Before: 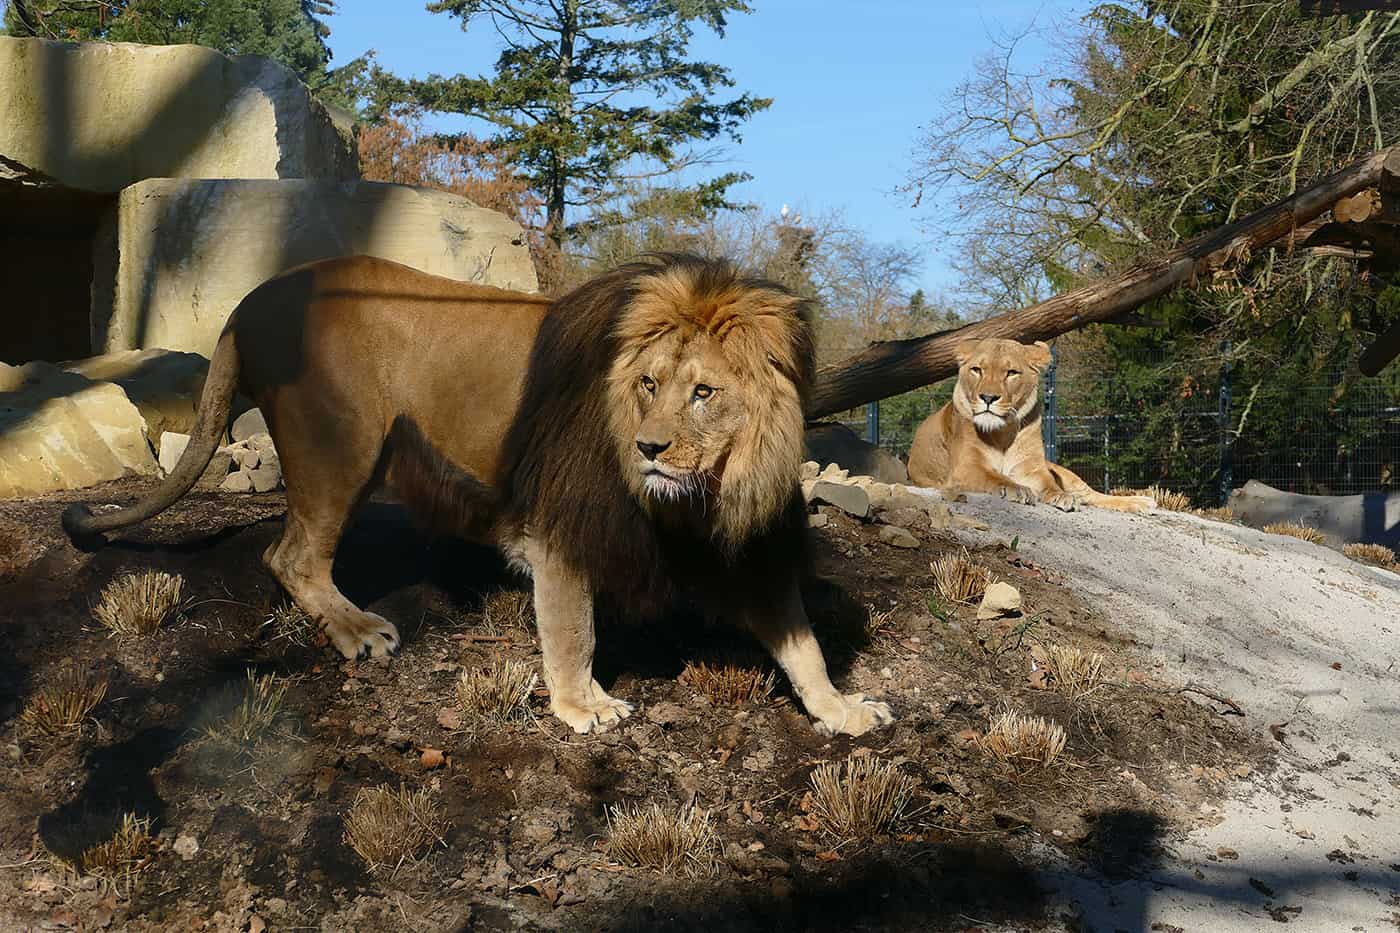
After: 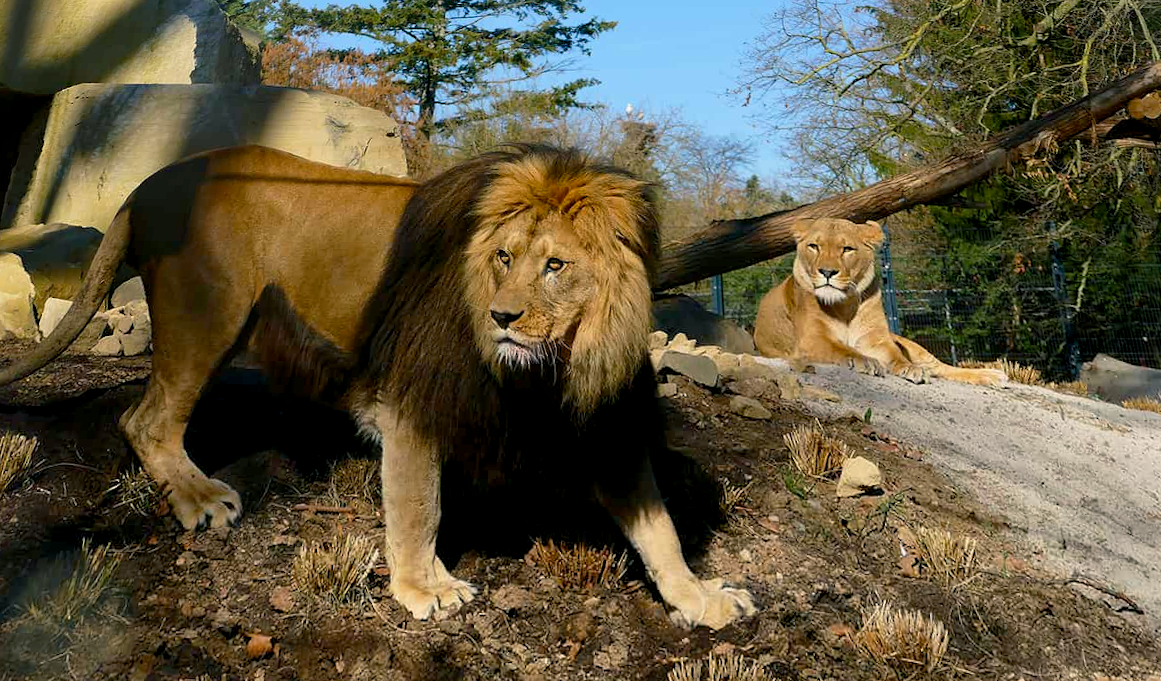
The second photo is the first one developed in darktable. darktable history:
rotate and perspective: rotation 0.72°, lens shift (vertical) -0.352, lens shift (horizontal) -0.051, crop left 0.152, crop right 0.859, crop top 0.019, crop bottom 0.964
crop: top 3.857%, bottom 21.132%
color balance rgb: shadows lift › chroma 2%, shadows lift › hue 217.2°, power › hue 60°, highlights gain › chroma 1%, highlights gain › hue 69.6°, global offset › luminance -0.5%, perceptual saturation grading › global saturation 15%, global vibrance 15%
